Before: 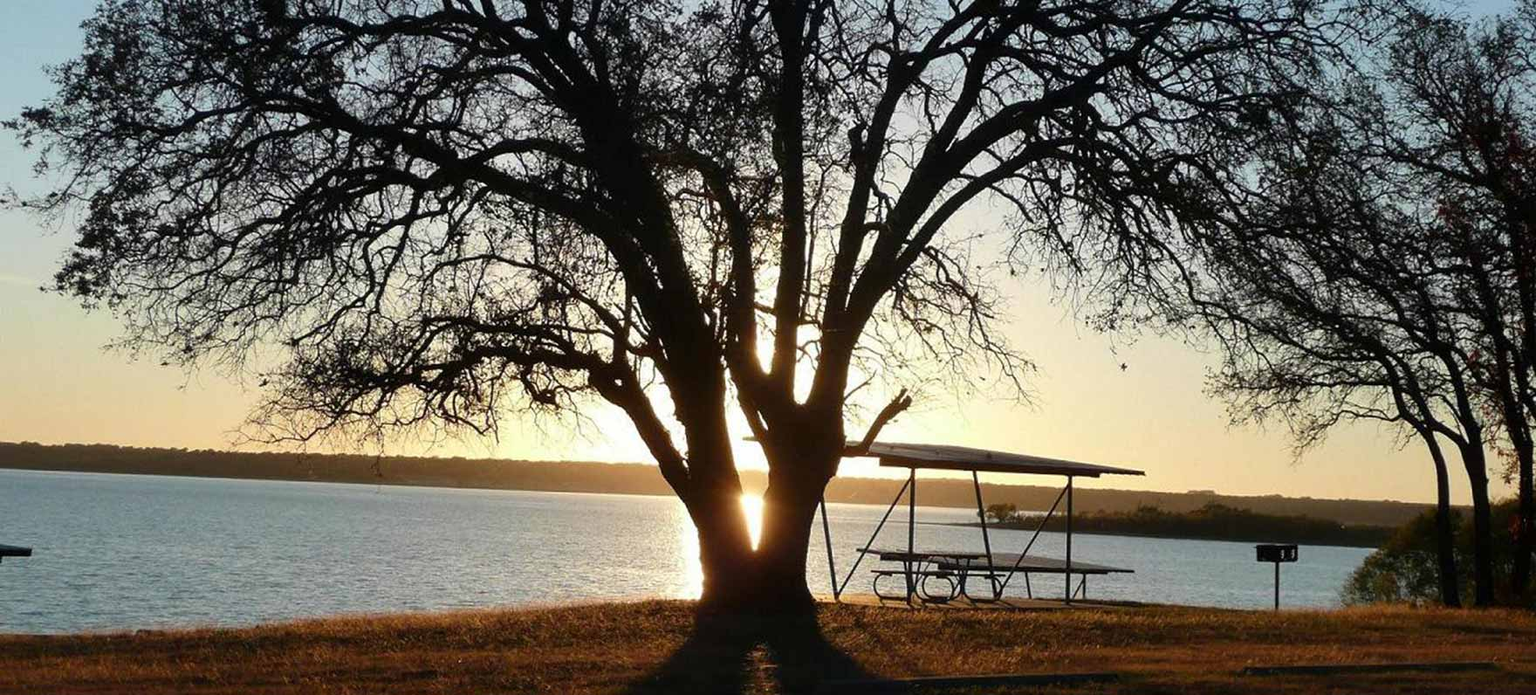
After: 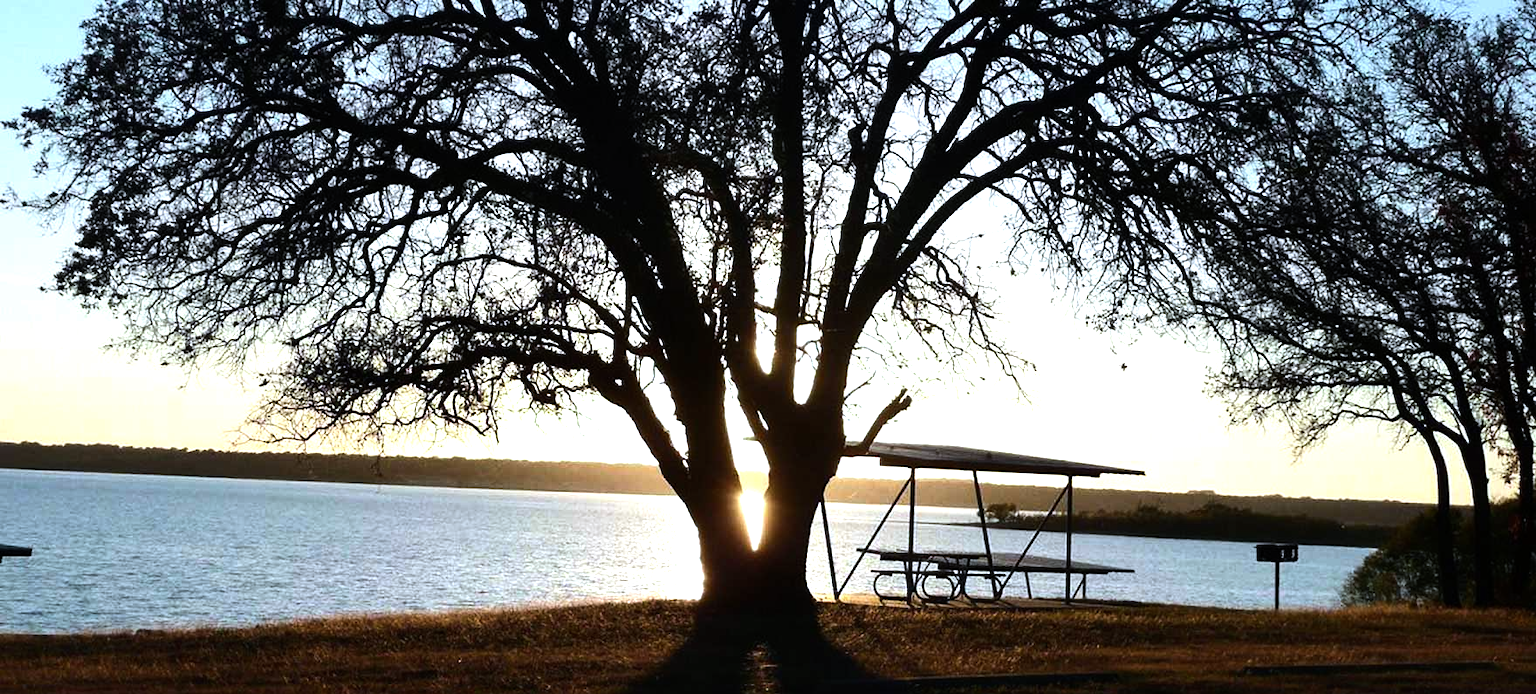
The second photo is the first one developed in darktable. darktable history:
rotate and perspective: automatic cropping off
white balance: red 0.931, blue 1.11
tone equalizer: -8 EV -1.08 EV, -7 EV -1.01 EV, -6 EV -0.867 EV, -5 EV -0.578 EV, -3 EV 0.578 EV, -2 EV 0.867 EV, -1 EV 1.01 EV, +0 EV 1.08 EV, edges refinement/feathering 500, mask exposure compensation -1.57 EV, preserve details no
